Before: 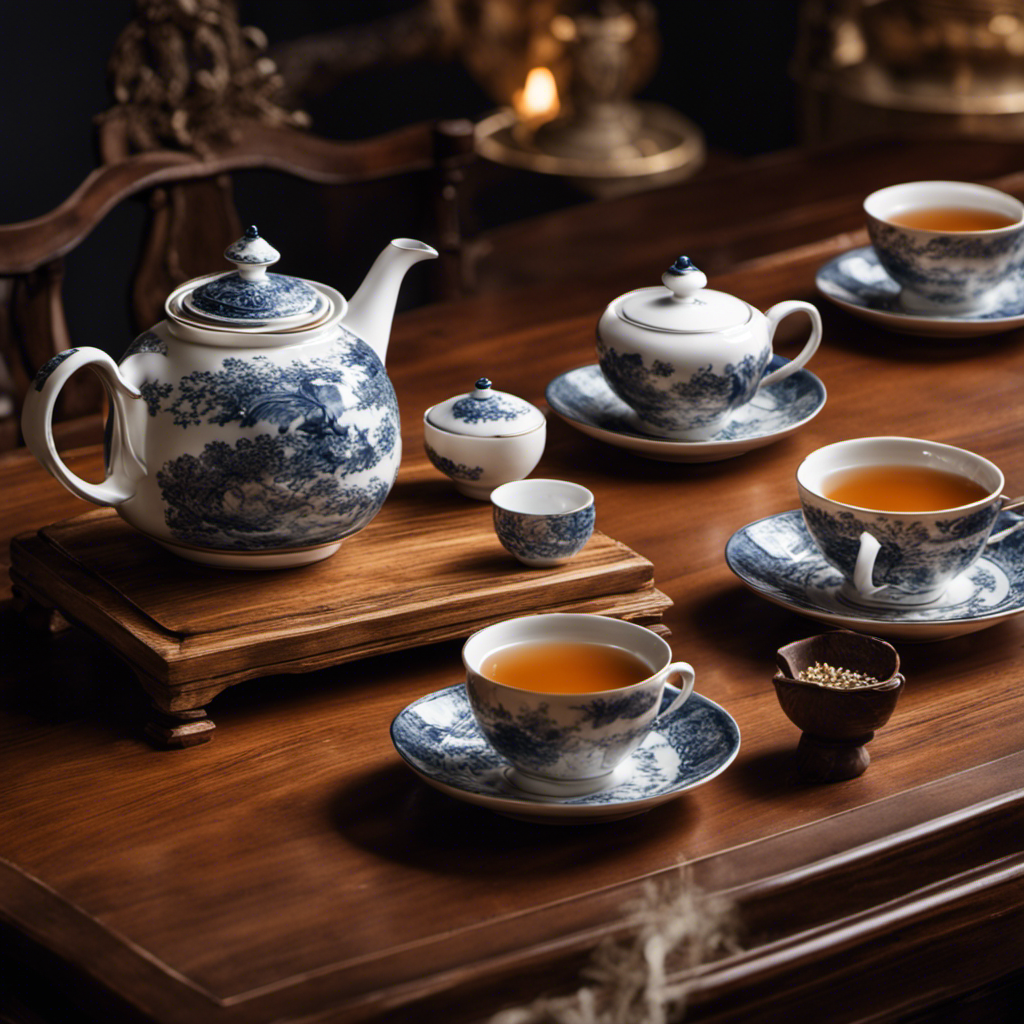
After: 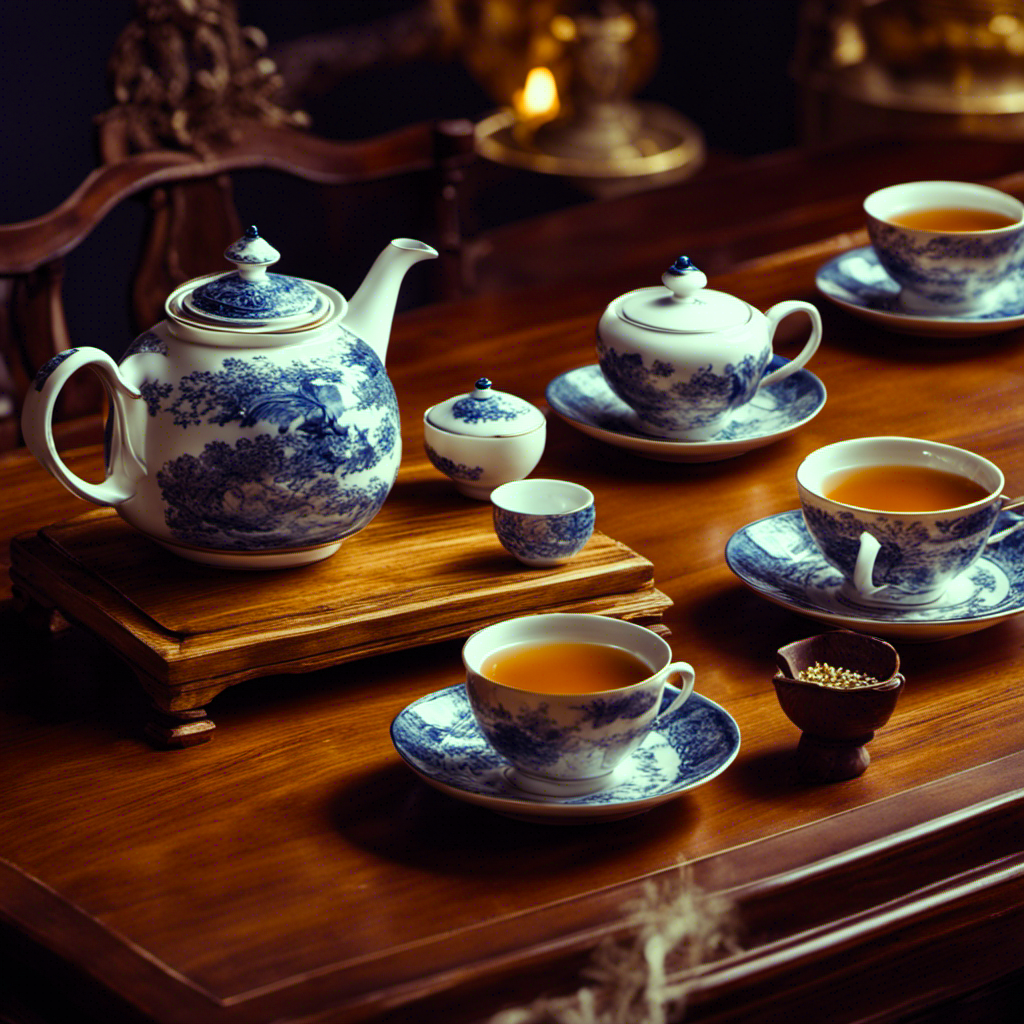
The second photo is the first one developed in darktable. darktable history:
color balance rgb: shadows lift › luminance -21.293%, shadows lift › chroma 8.665%, shadows lift › hue 285.01°, highlights gain › luminance 15.385%, highlights gain › chroma 7.028%, highlights gain › hue 127.17°, perceptual saturation grading › global saturation 20%, perceptual saturation grading › highlights -13.895%, perceptual saturation grading › shadows 49.402%, global vibrance 20%
